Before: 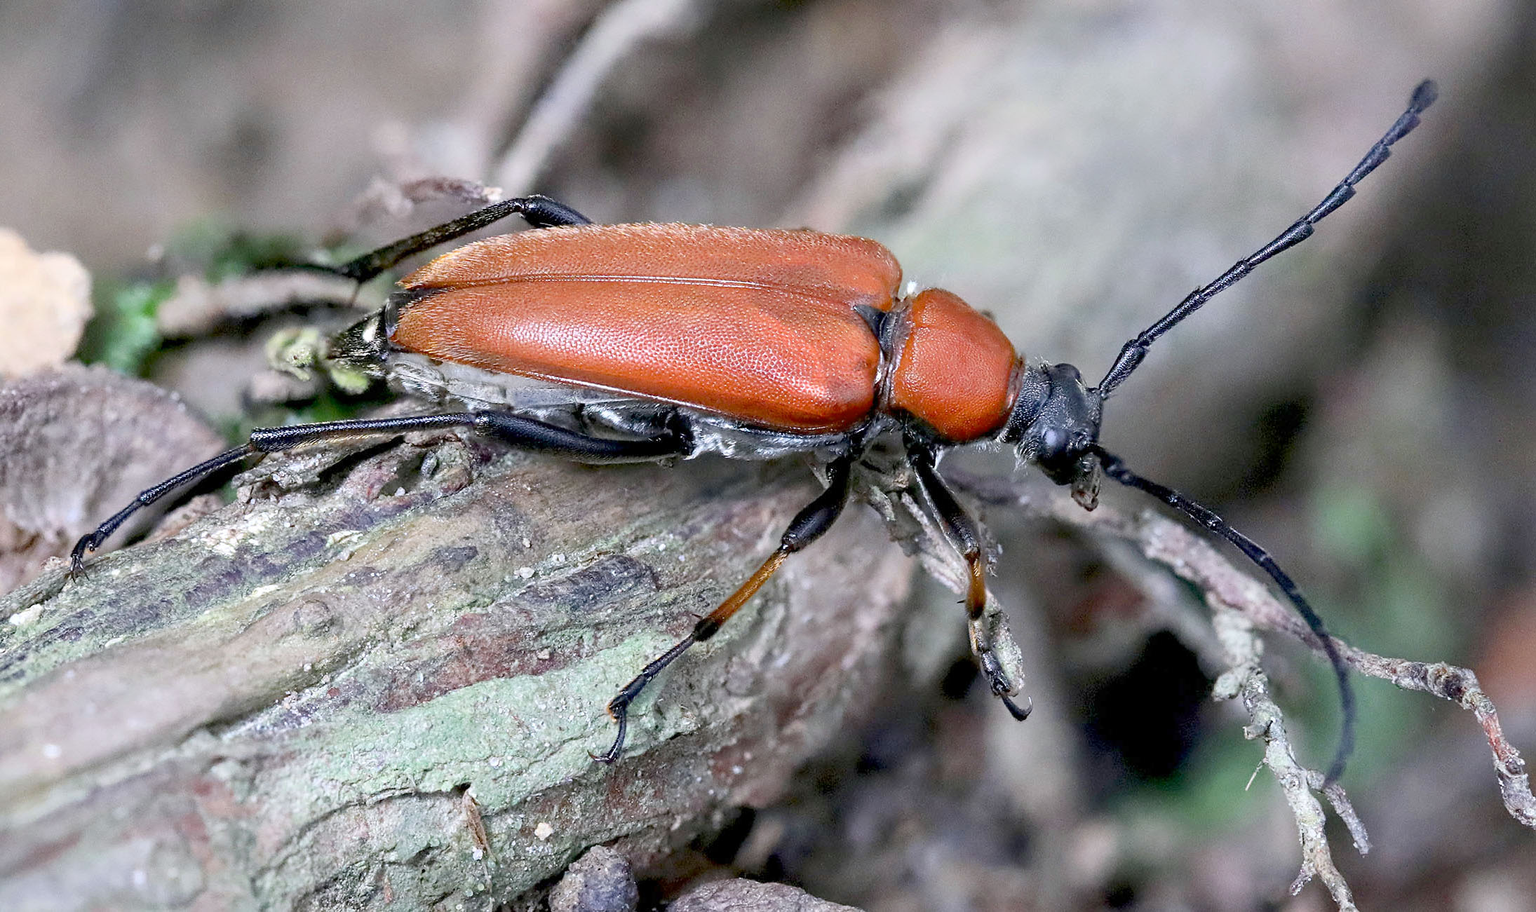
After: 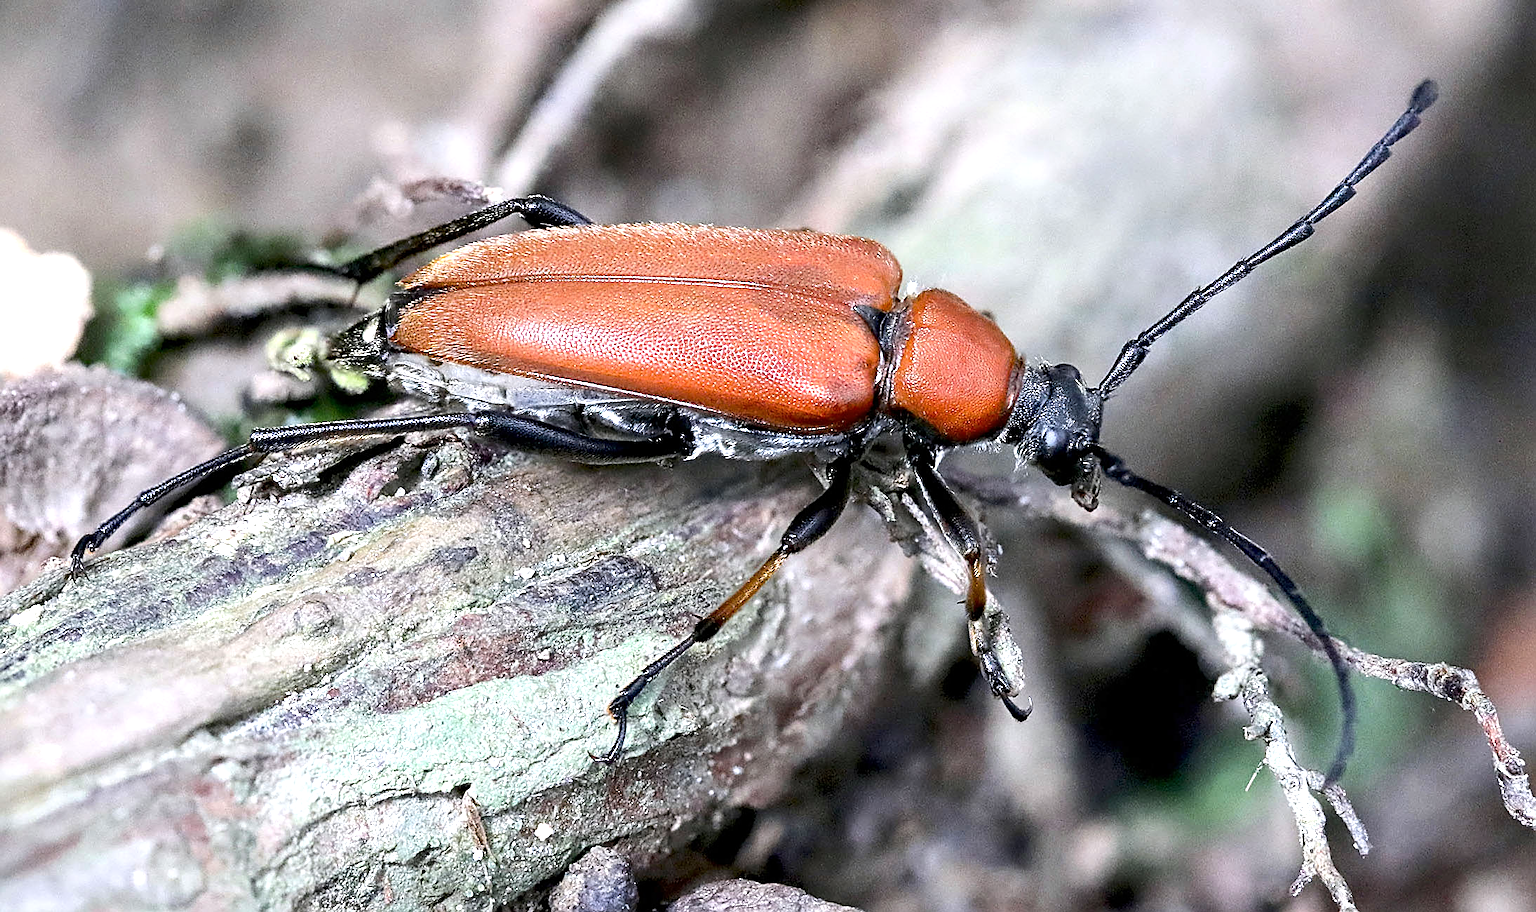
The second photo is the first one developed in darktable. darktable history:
sharpen: on, module defaults
tone equalizer: -8 EV -0.783 EV, -7 EV -0.706 EV, -6 EV -0.583 EV, -5 EV -0.411 EV, -3 EV 0.368 EV, -2 EV 0.6 EV, -1 EV 0.689 EV, +0 EV 0.732 EV, edges refinement/feathering 500, mask exposure compensation -1.57 EV, preserve details no
